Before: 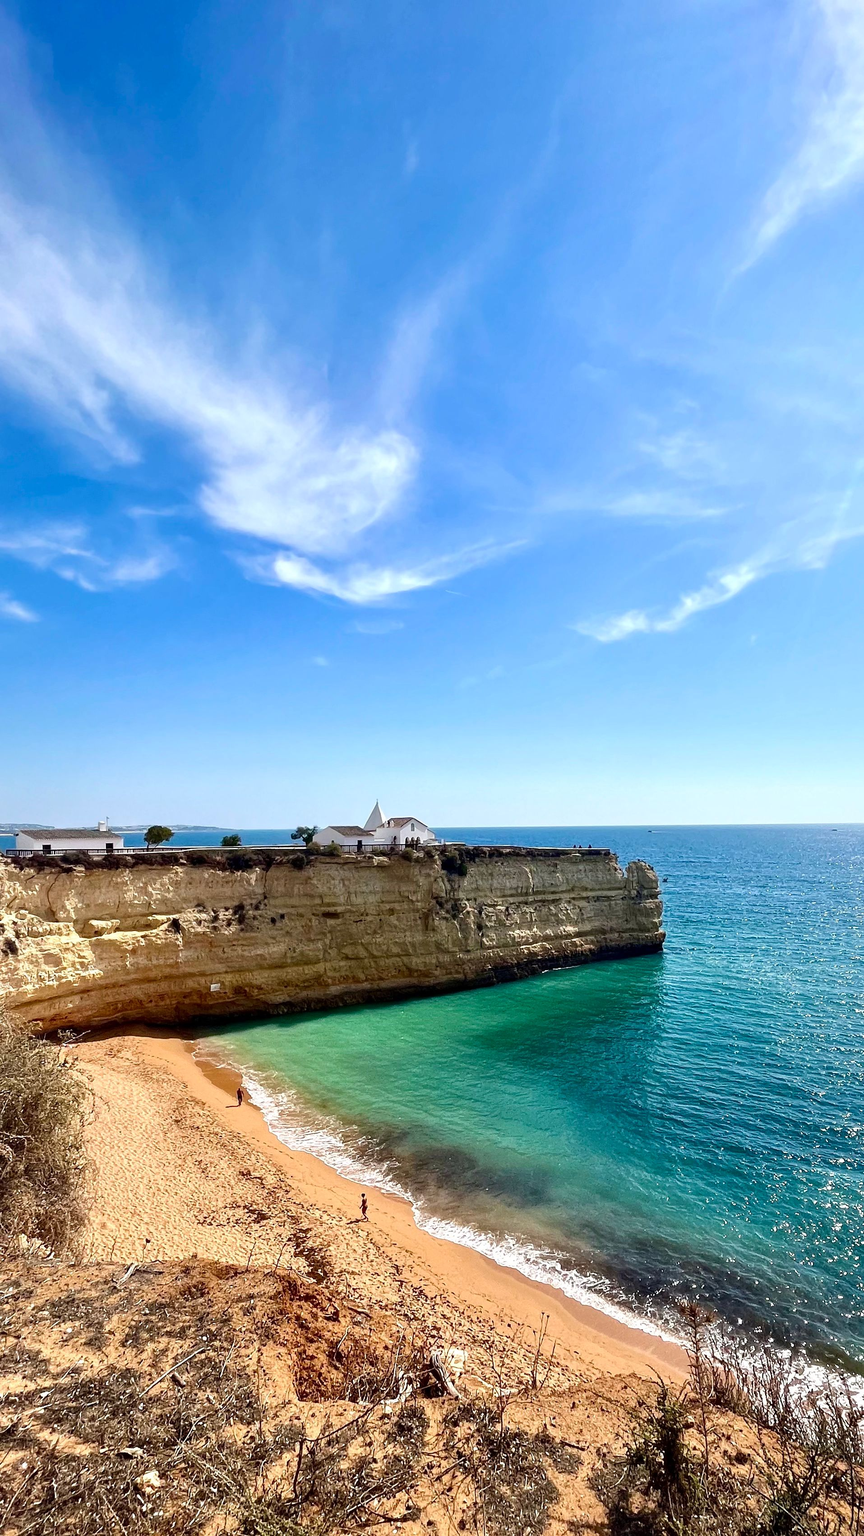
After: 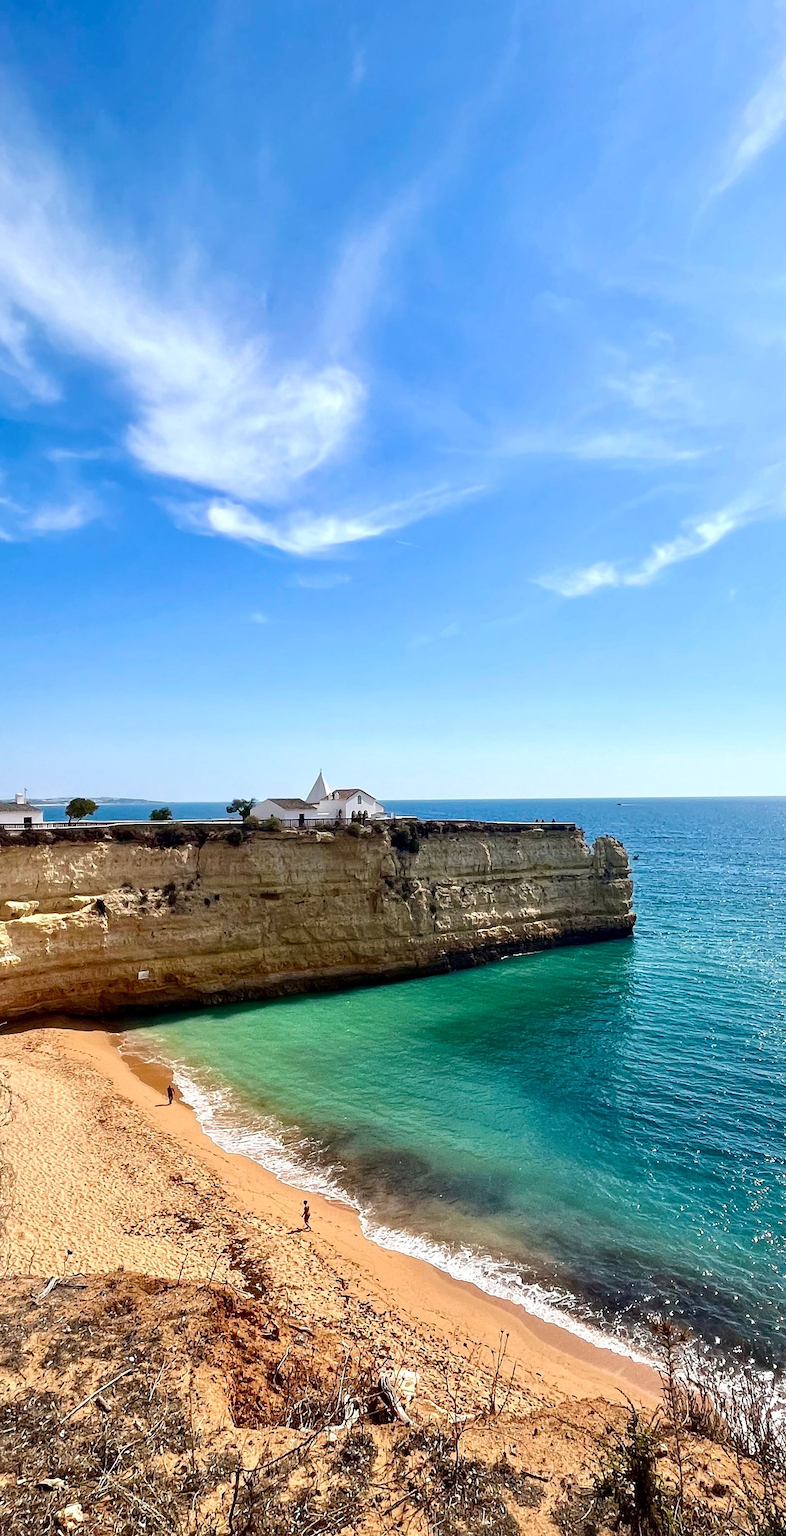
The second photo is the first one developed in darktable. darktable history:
crop: left 9.804%, top 6.304%, right 7.058%, bottom 2.286%
